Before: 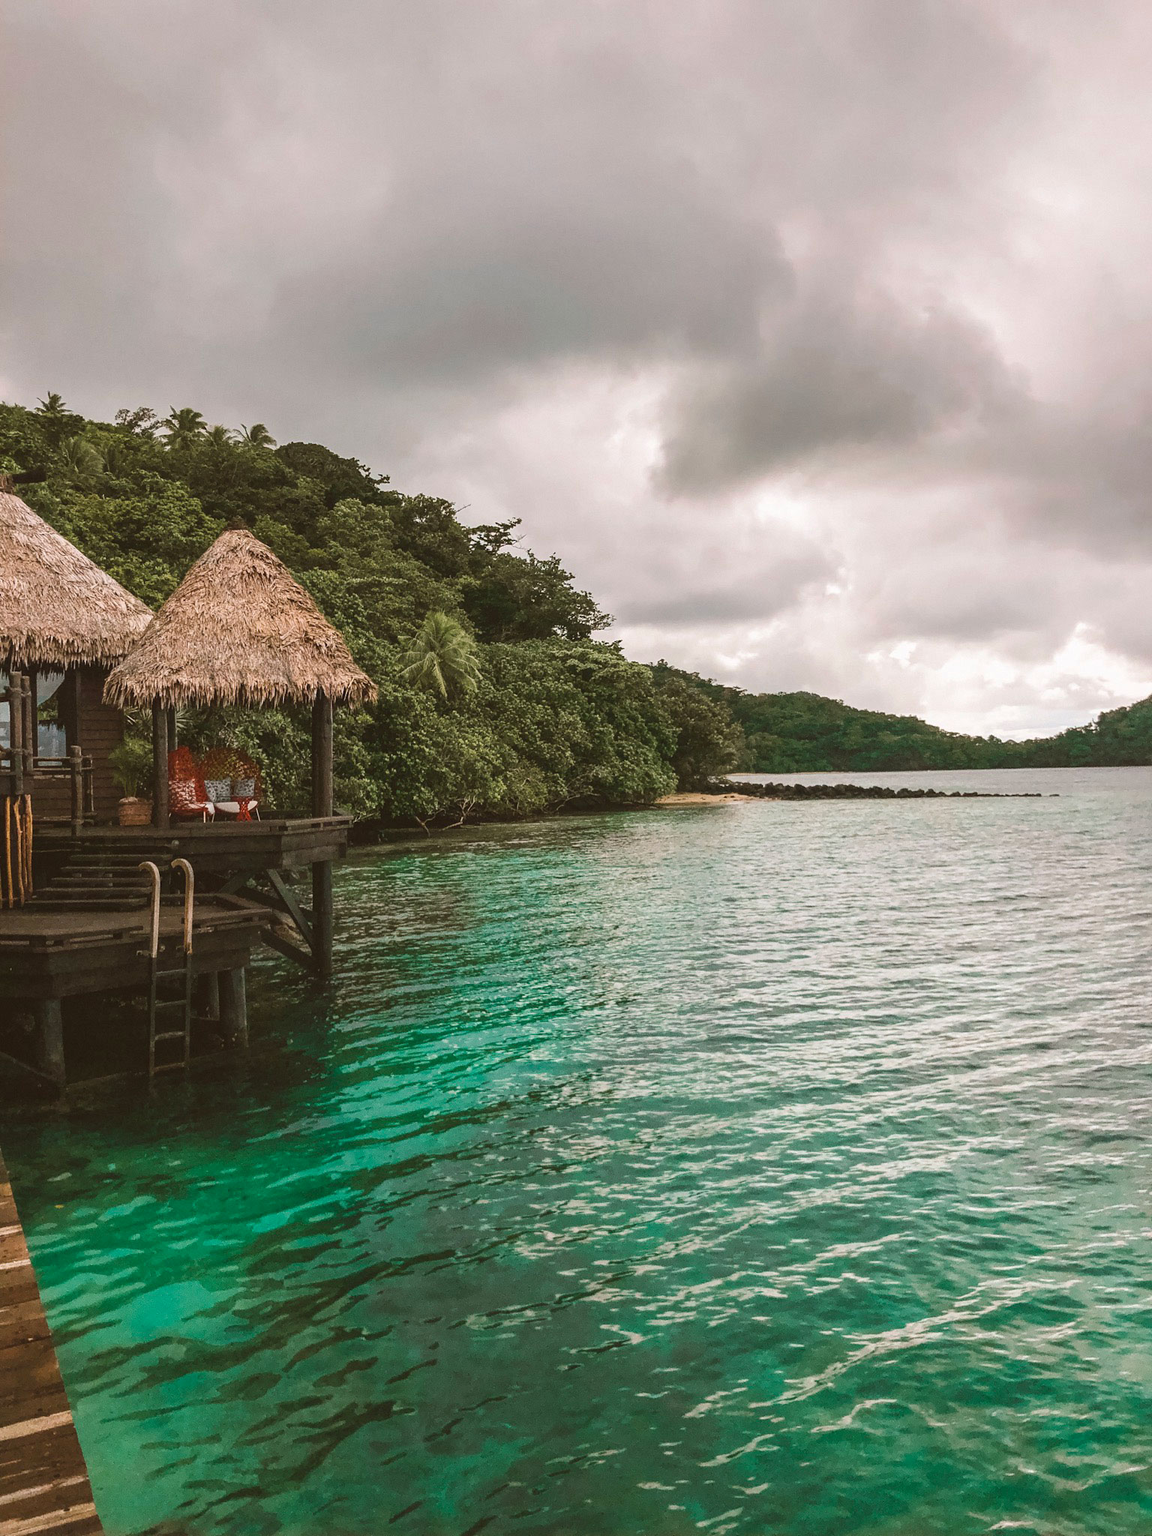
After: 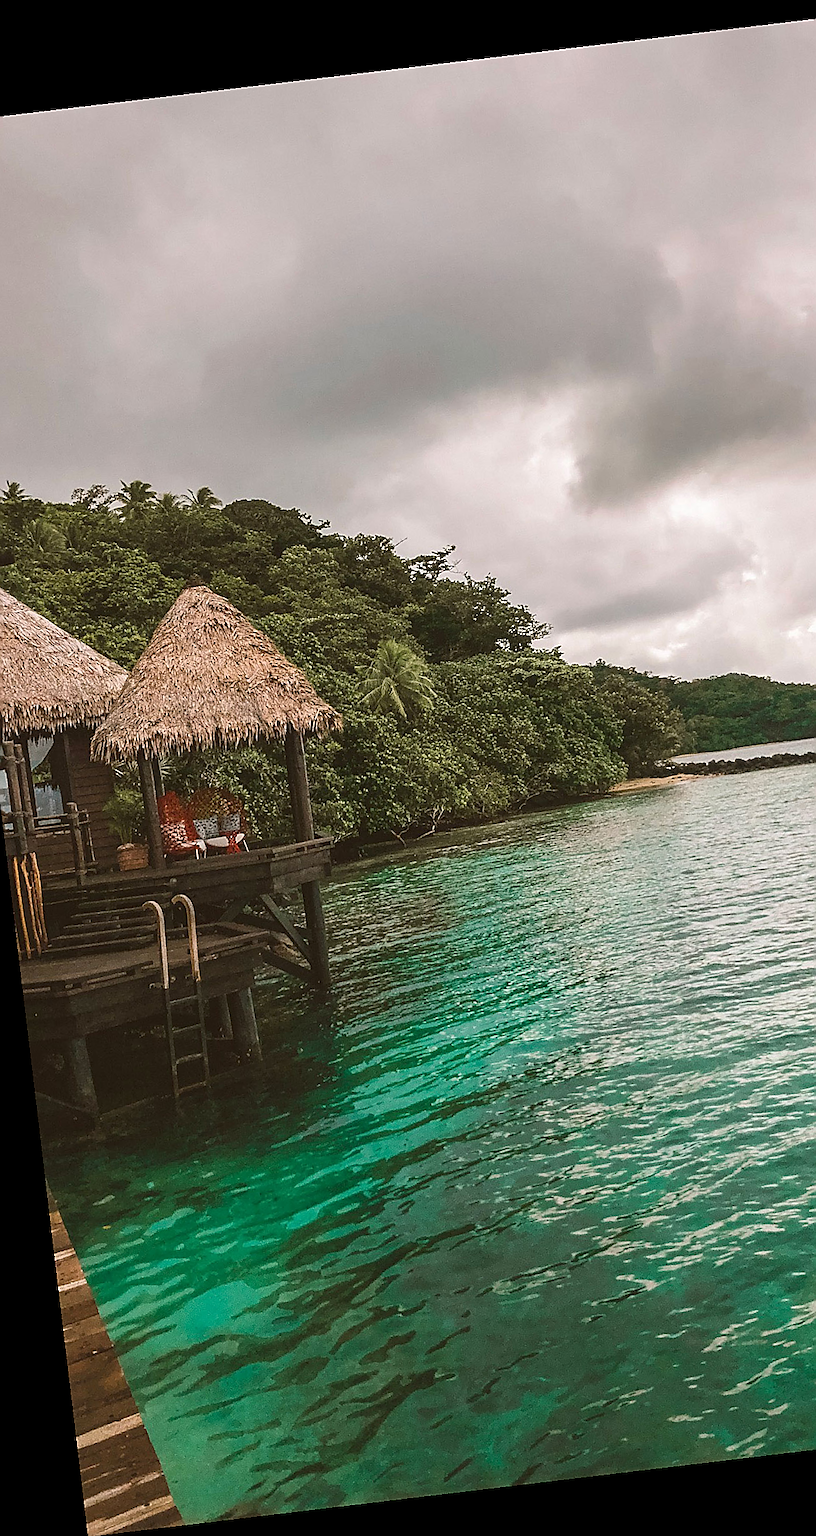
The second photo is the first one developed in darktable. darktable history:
crop and rotate: left 6.617%, right 26.717%
sharpen: radius 1.4, amount 1.25, threshold 0.7
rotate and perspective: rotation -6.83°, automatic cropping off
